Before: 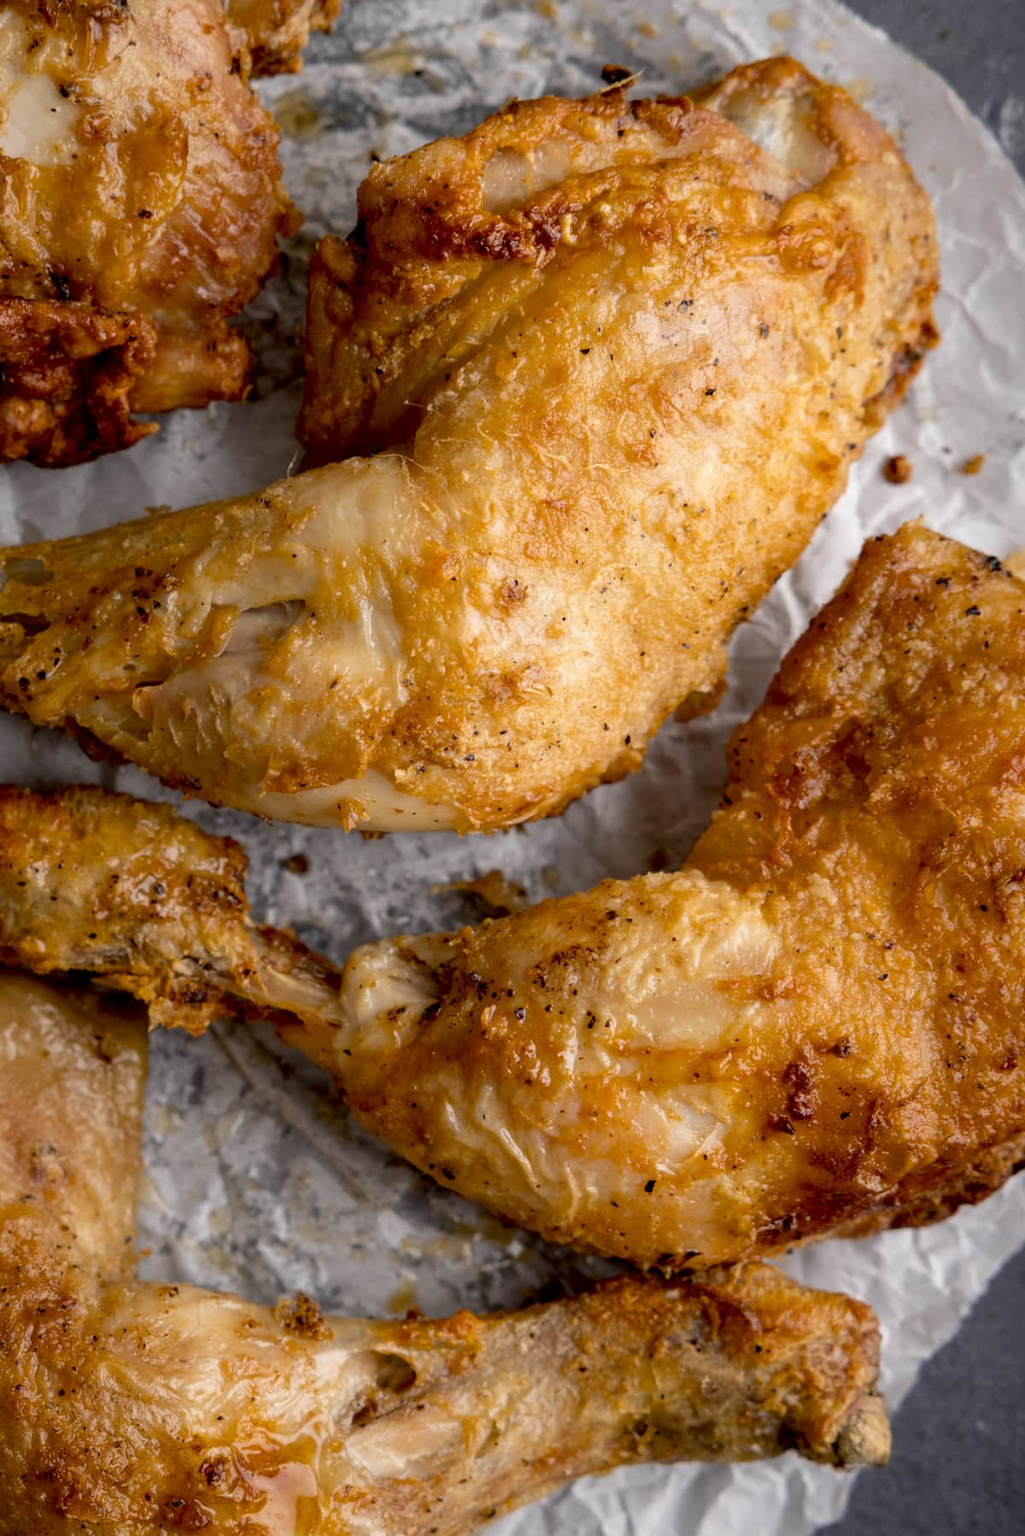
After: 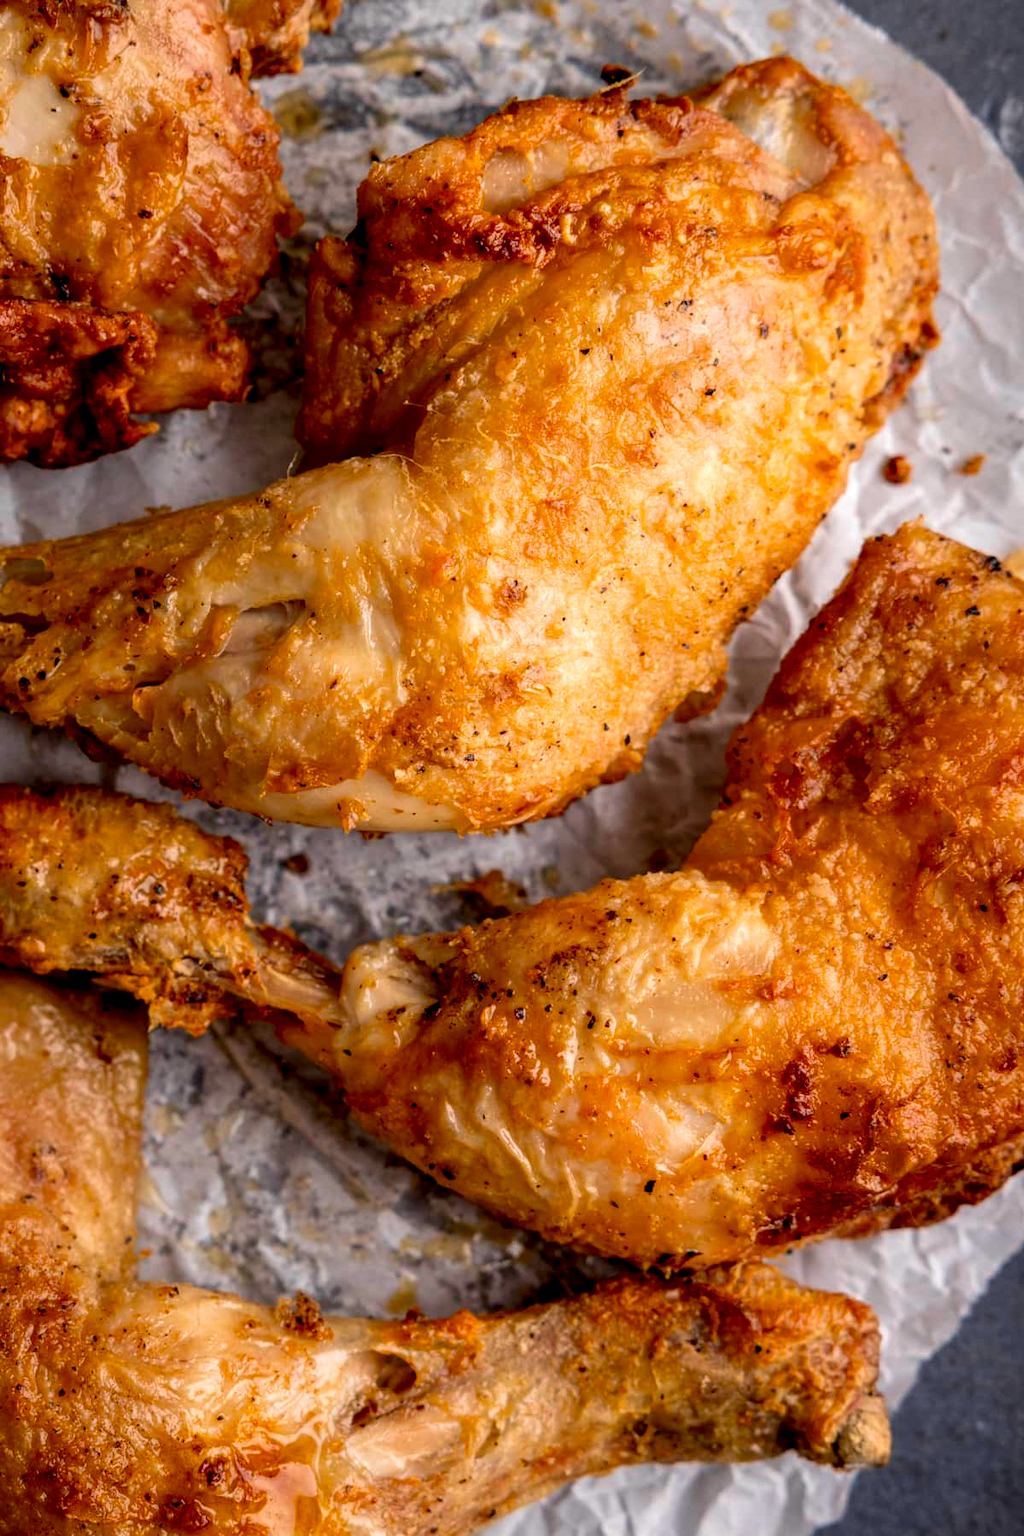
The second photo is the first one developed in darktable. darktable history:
velvia: on, module defaults
contrast brightness saturation: contrast 0.036, saturation 0.154
local contrast: on, module defaults
